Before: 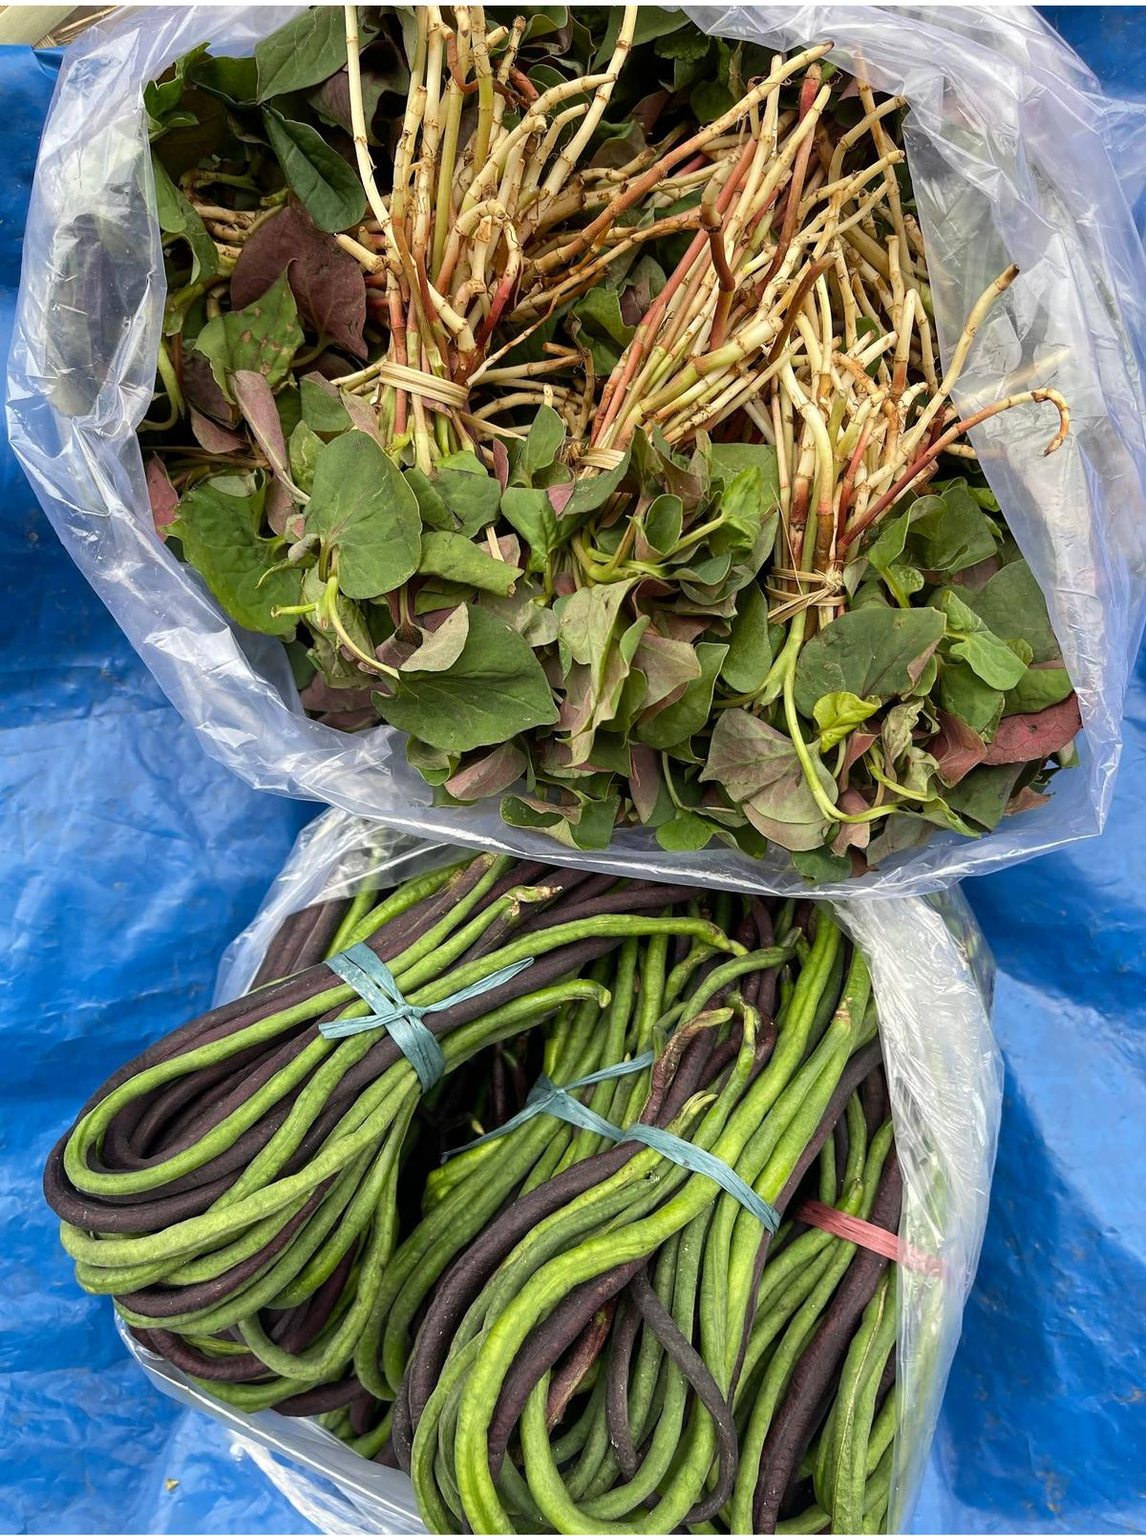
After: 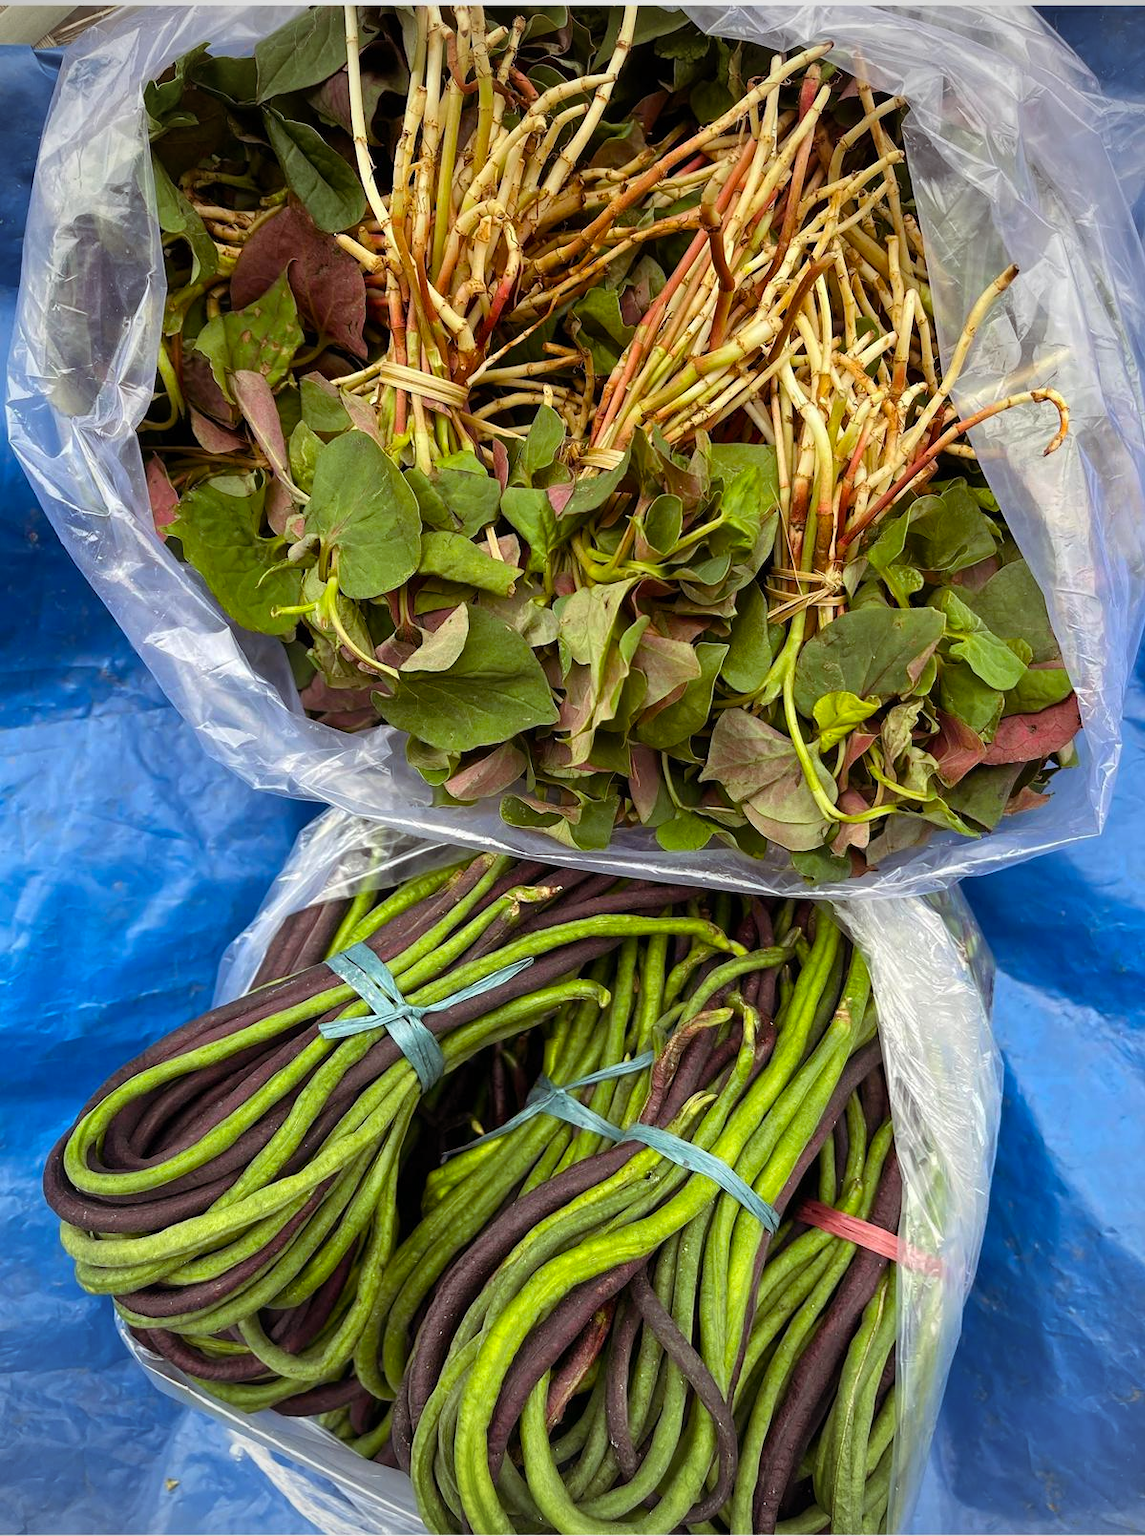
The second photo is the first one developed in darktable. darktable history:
vignetting: unbound false
color balance rgb: shadows lift › chroma 4.326%, shadows lift › hue 25.31°, perceptual saturation grading › global saturation 25.119%
